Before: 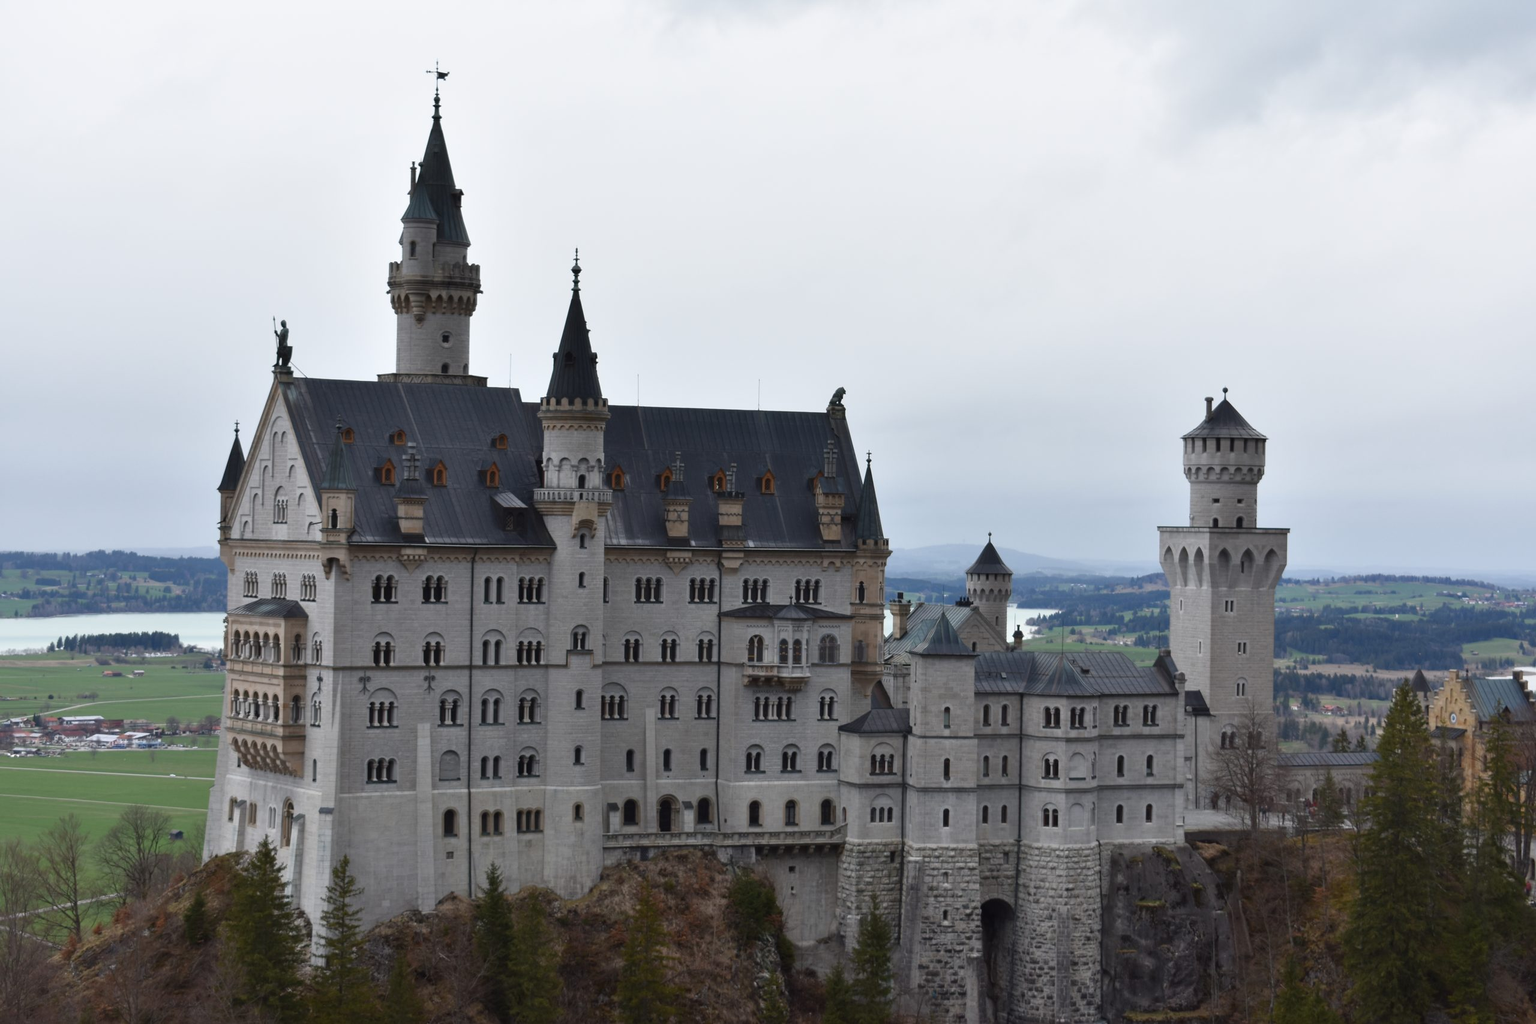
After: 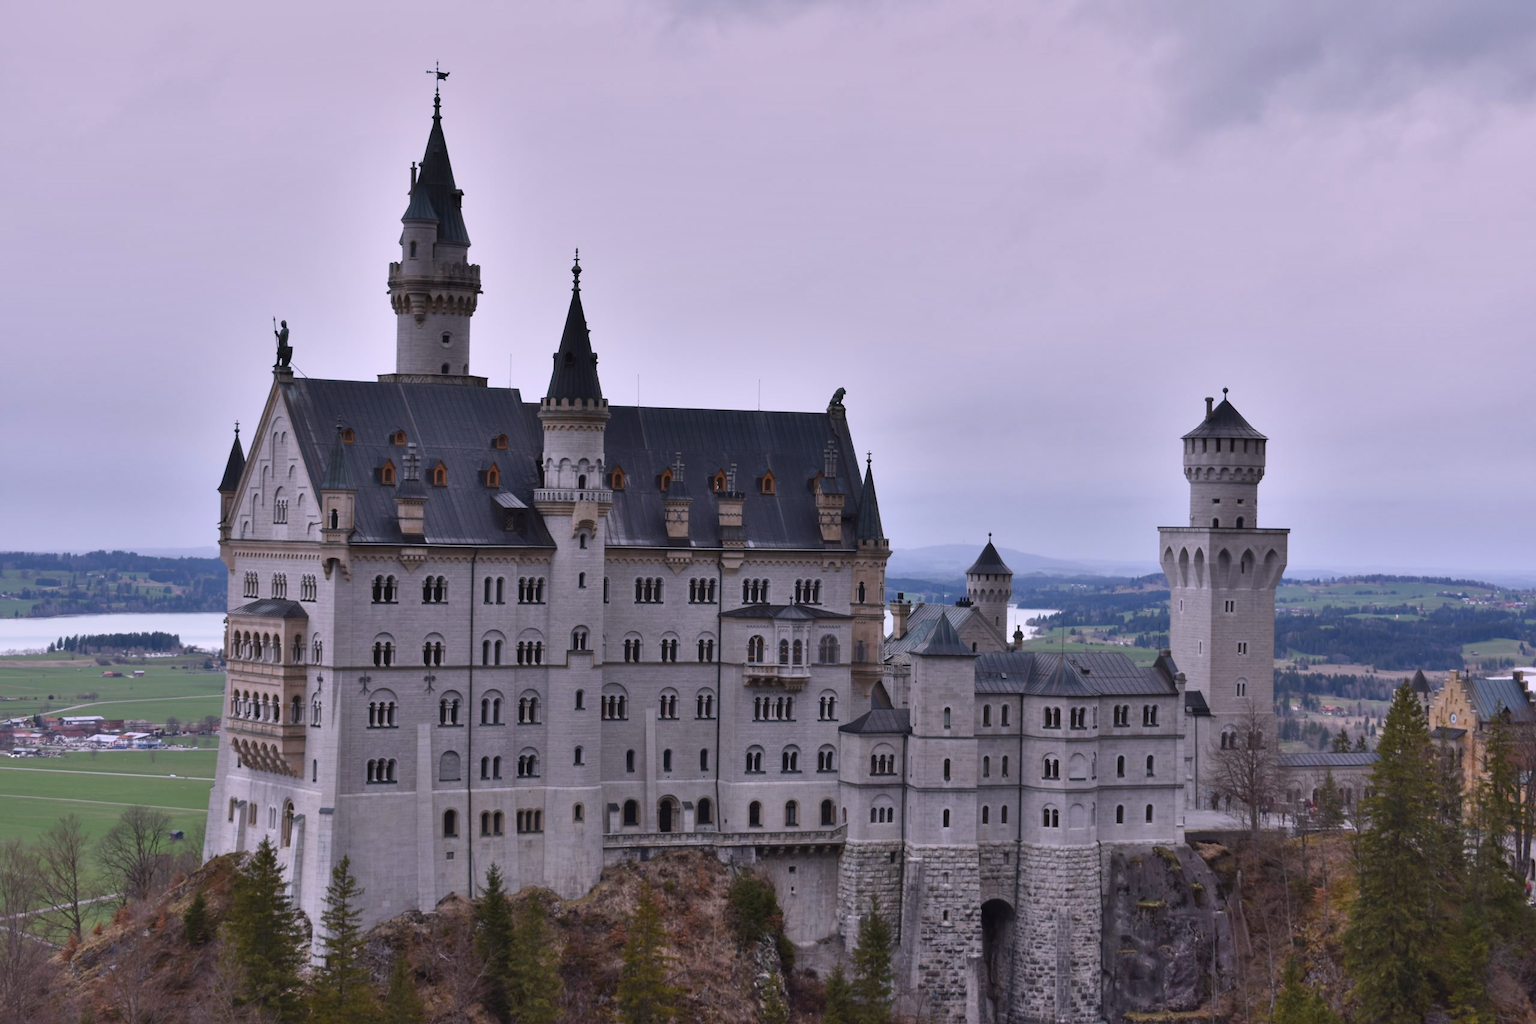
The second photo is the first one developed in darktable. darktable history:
graduated density: on, module defaults
shadows and highlights: low approximation 0.01, soften with gaussian
white balance: red 1.066, blue 1.119
